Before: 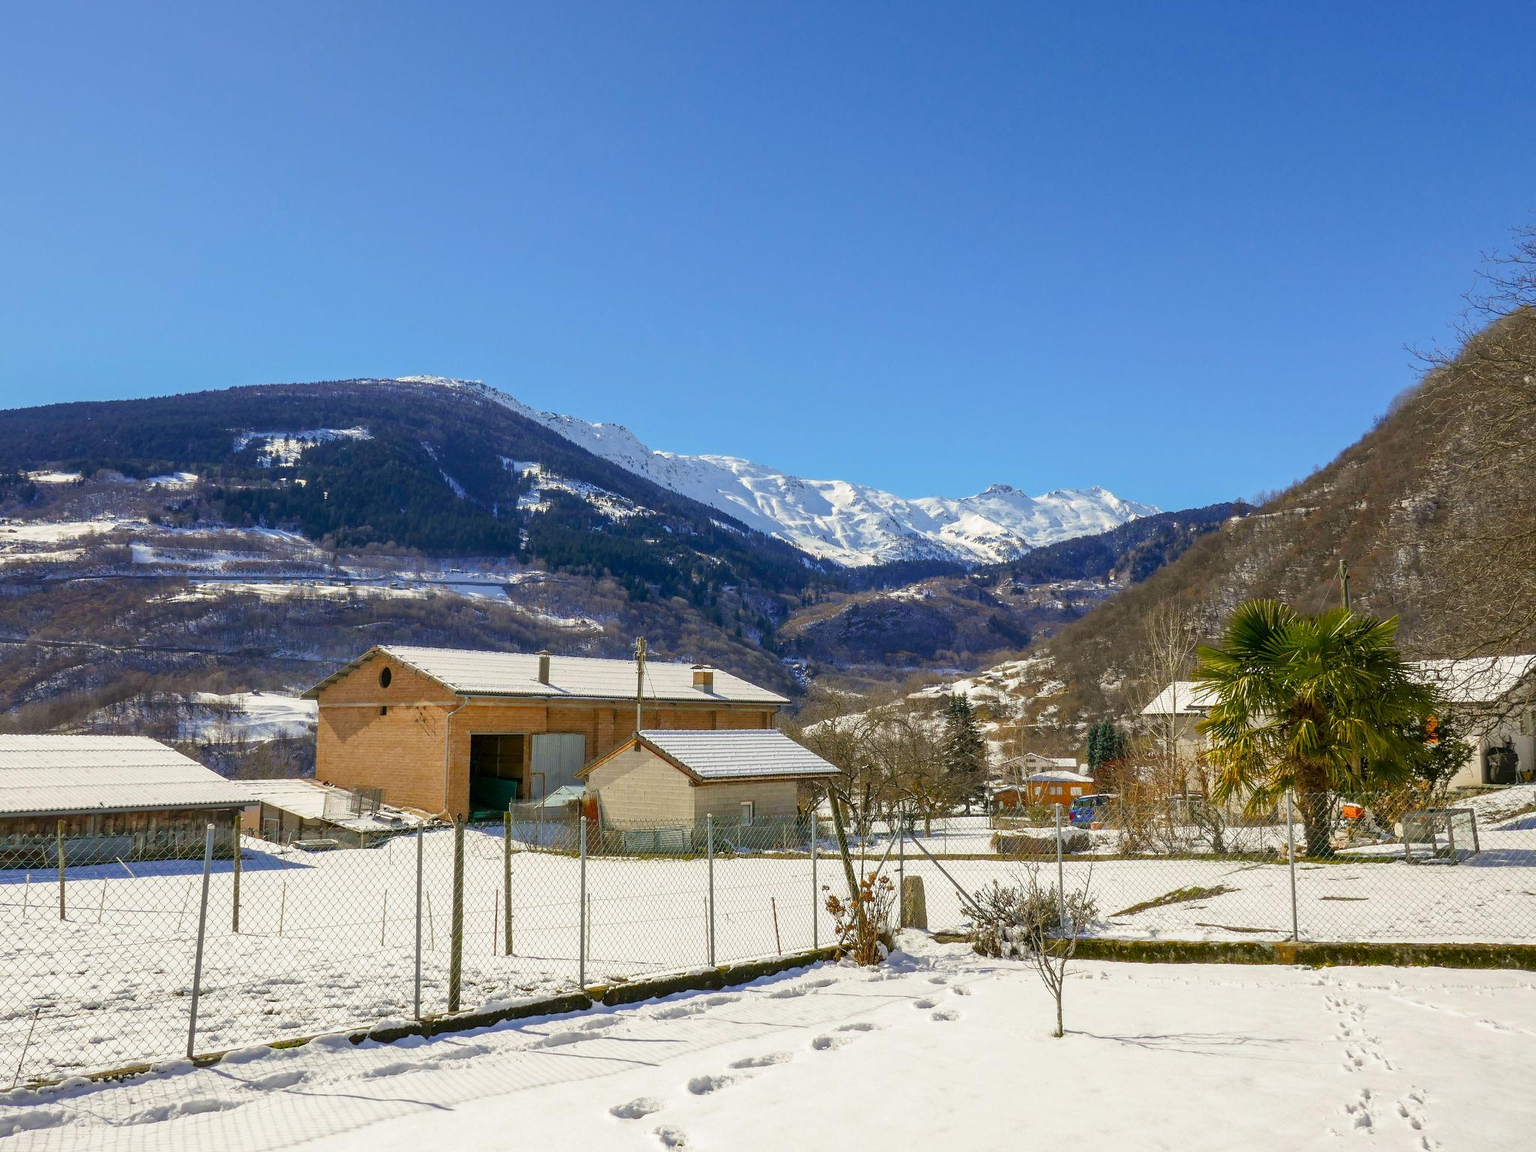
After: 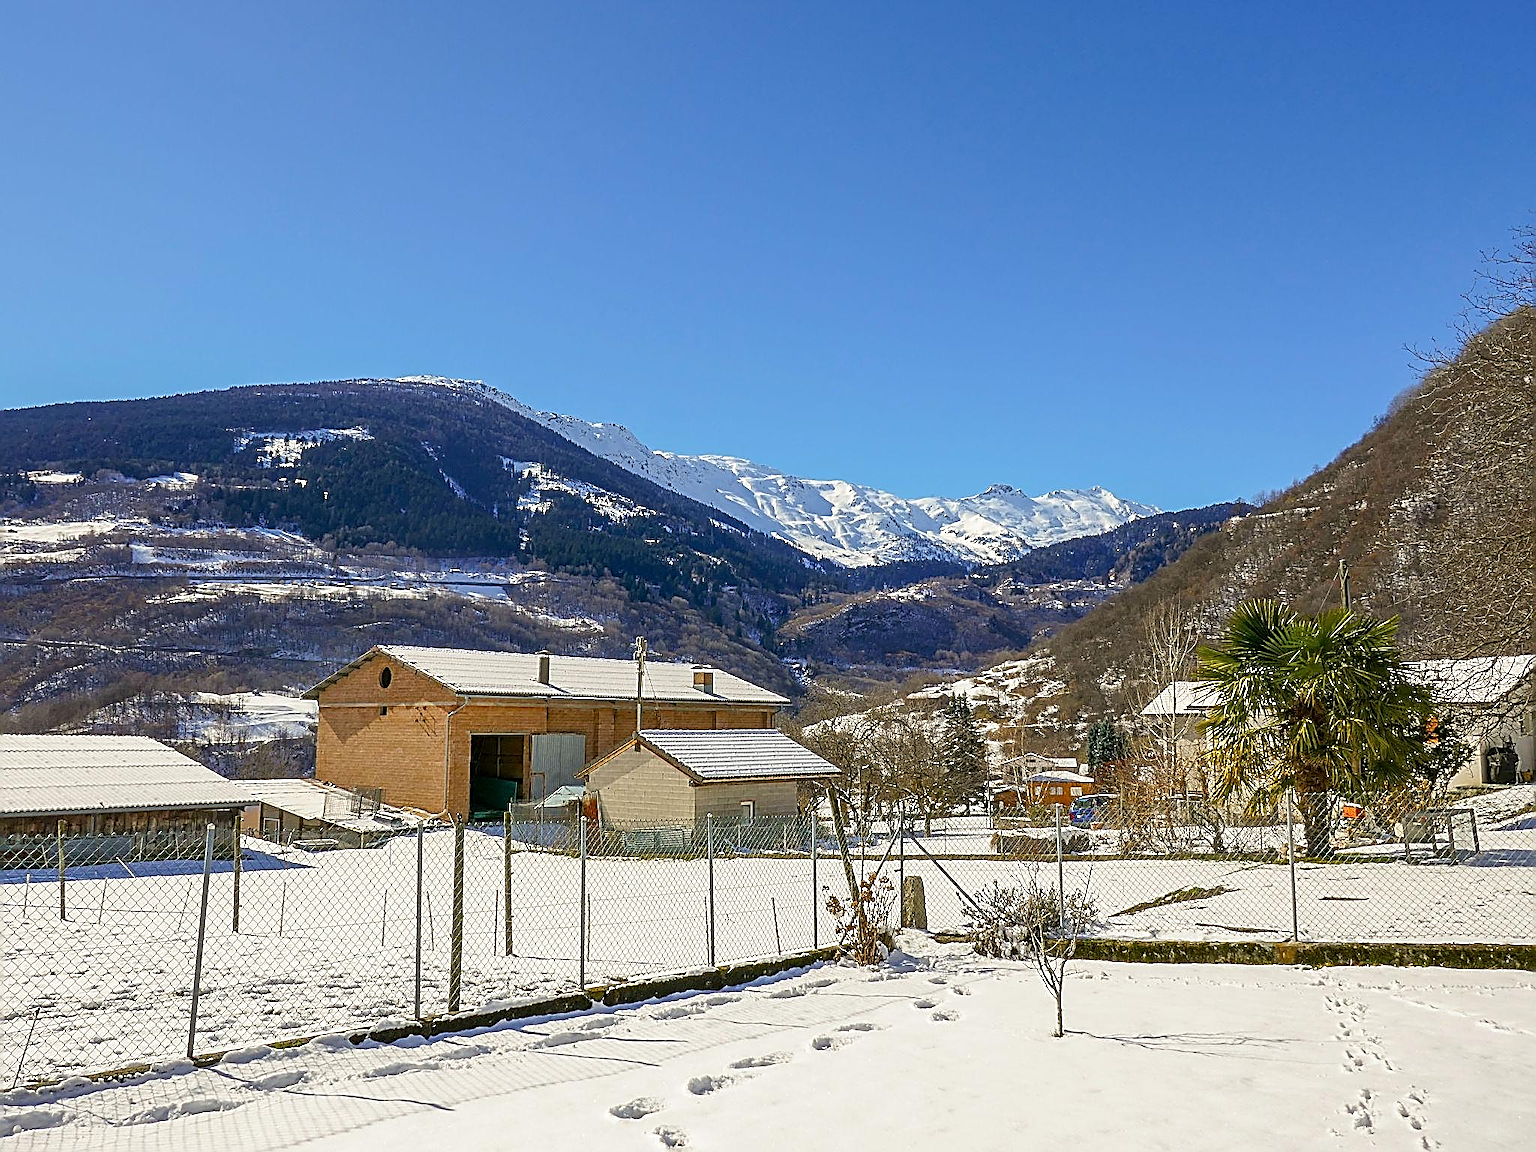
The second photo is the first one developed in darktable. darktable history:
sharpen: amount 1.863
